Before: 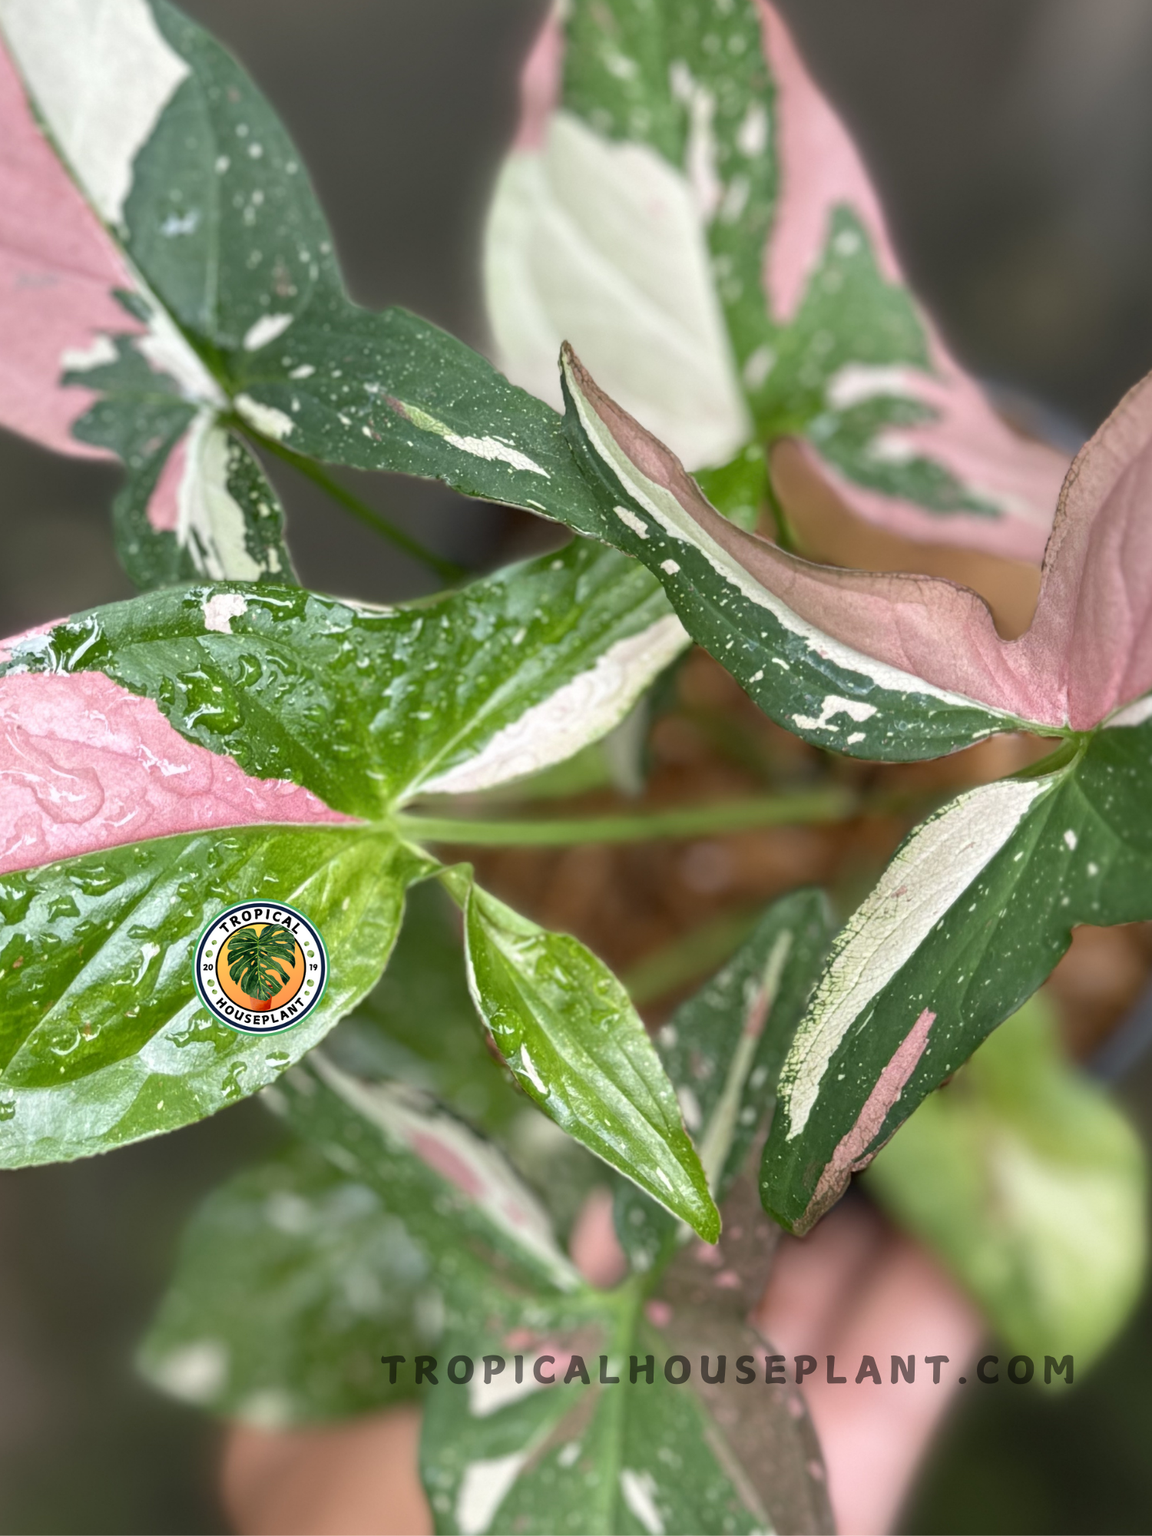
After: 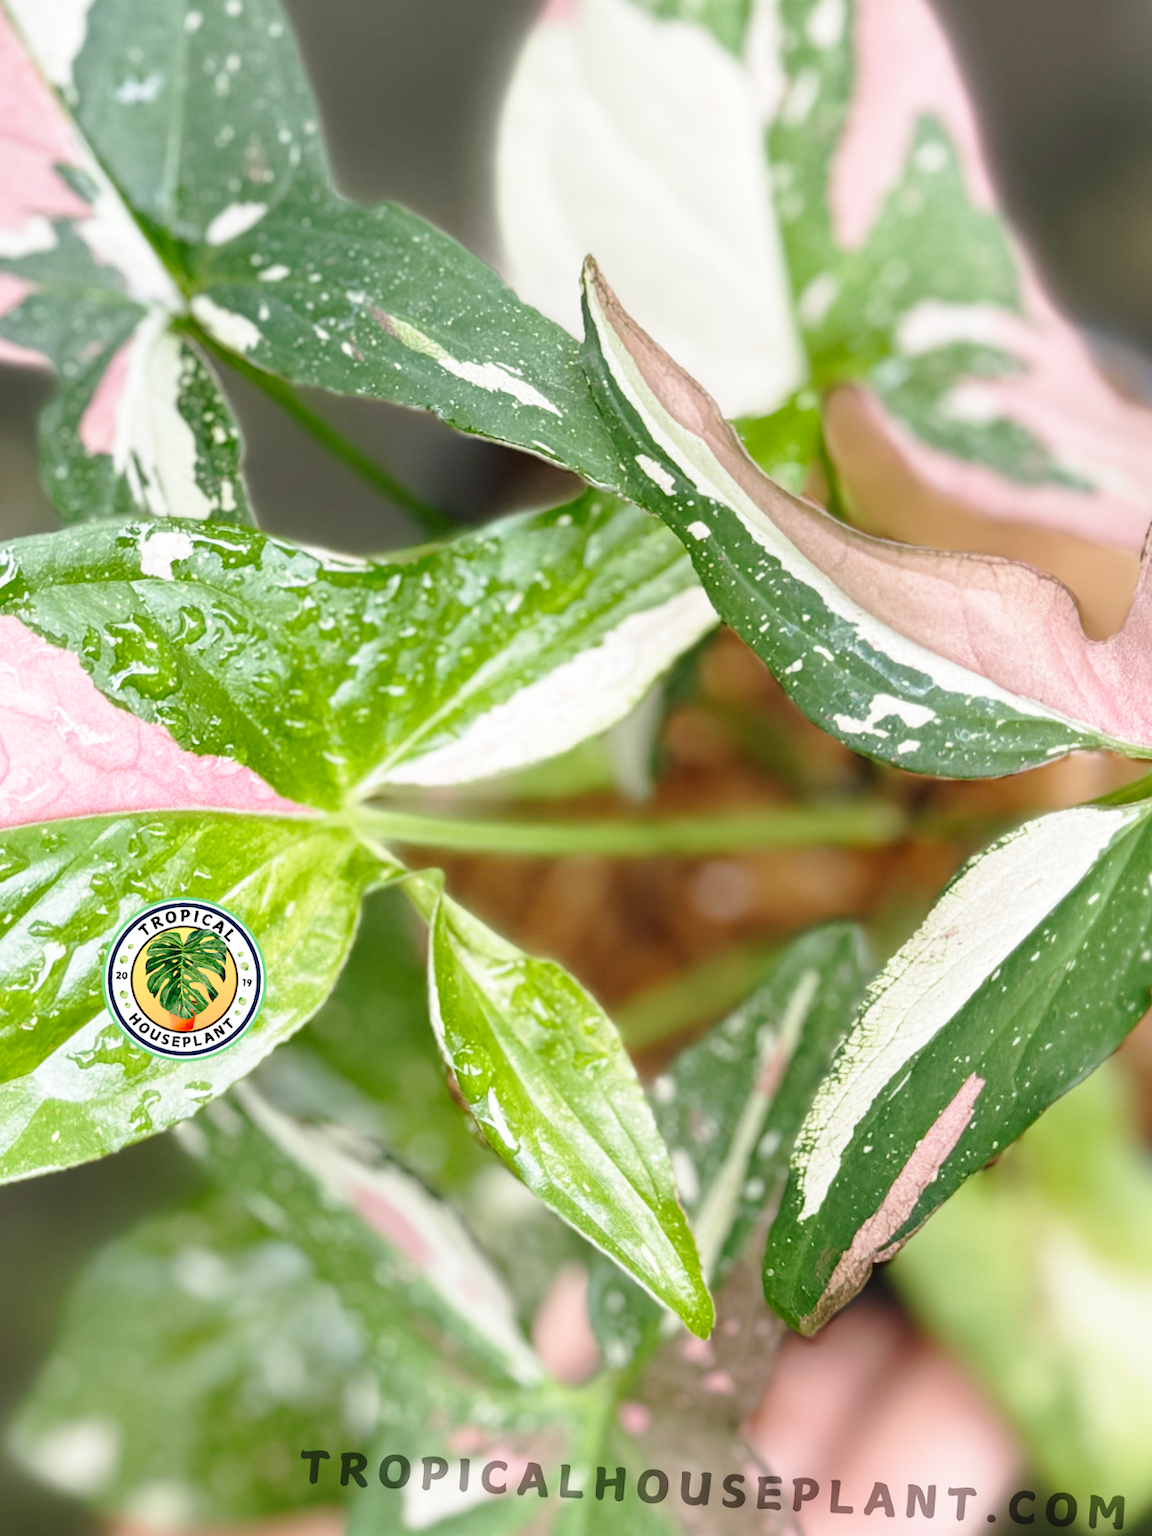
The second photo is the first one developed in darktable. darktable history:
contrast equalizer: octaves 7, y [[0.6 ×6], [0.55 ×6], [0 ×6], [0 ×6], [0 ×6]], mix -0.2
base curve: curves: ch0 [(0, 0) (0.028, 0.03) (0.121, 0.232) (0.46, 0.748) (0.859, 0.968) (1, 1)], preserve colors none
crop and rotate: angle -3.27°, left 5.211%, top 5.211%, right 4.607%, bottom 4.607%
